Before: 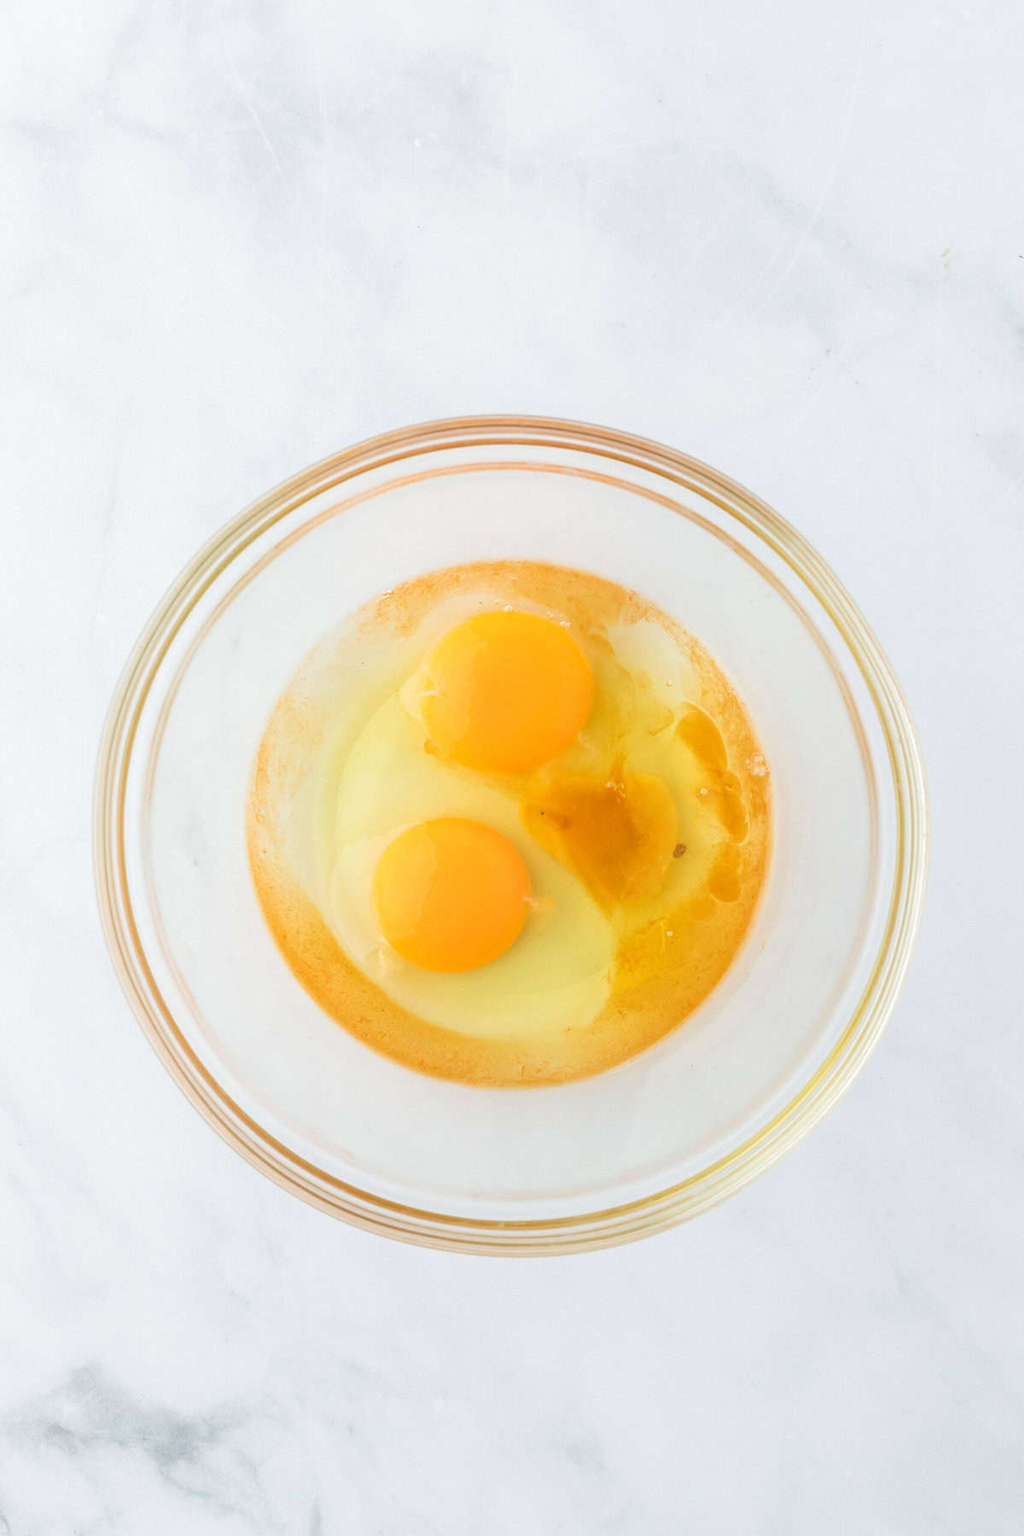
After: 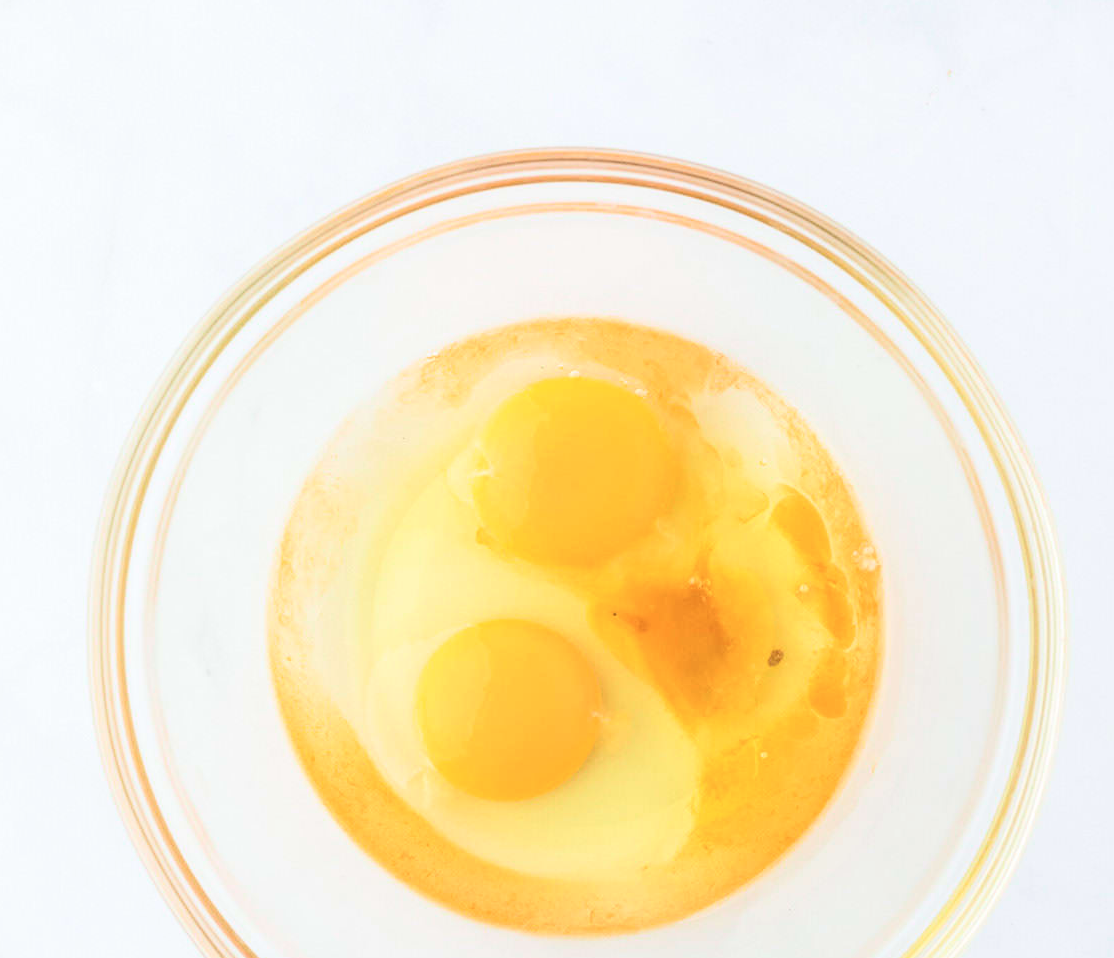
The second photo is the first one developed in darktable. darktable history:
contrast brightness saturation: contrast 0.242, brightness 0.092
crop: left 1.795%, top 18.881%, right 5.325%, bottom 27.85%
